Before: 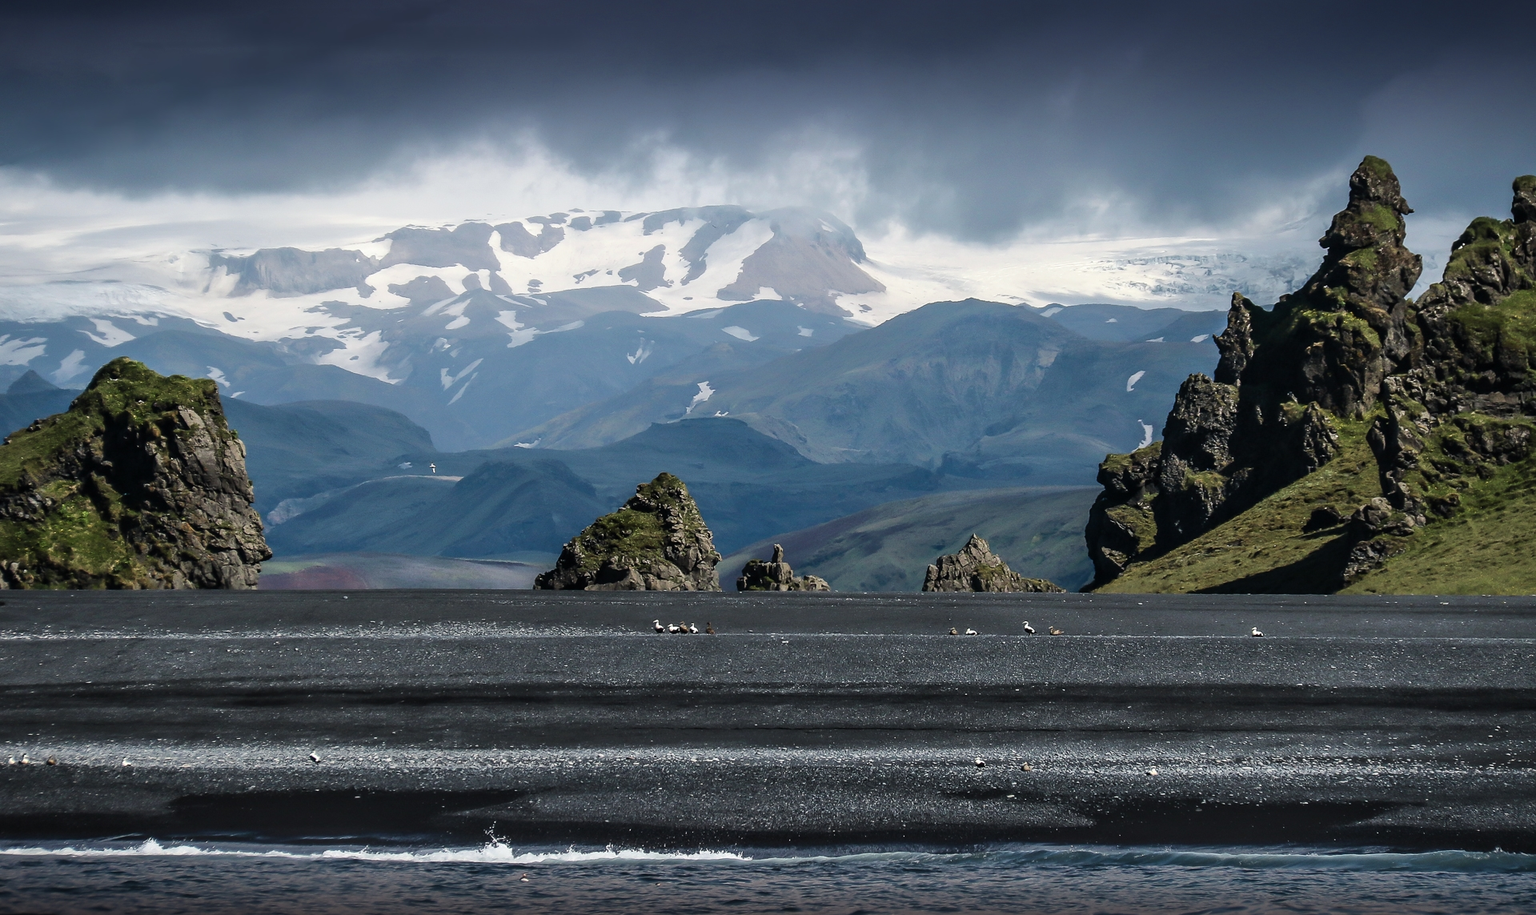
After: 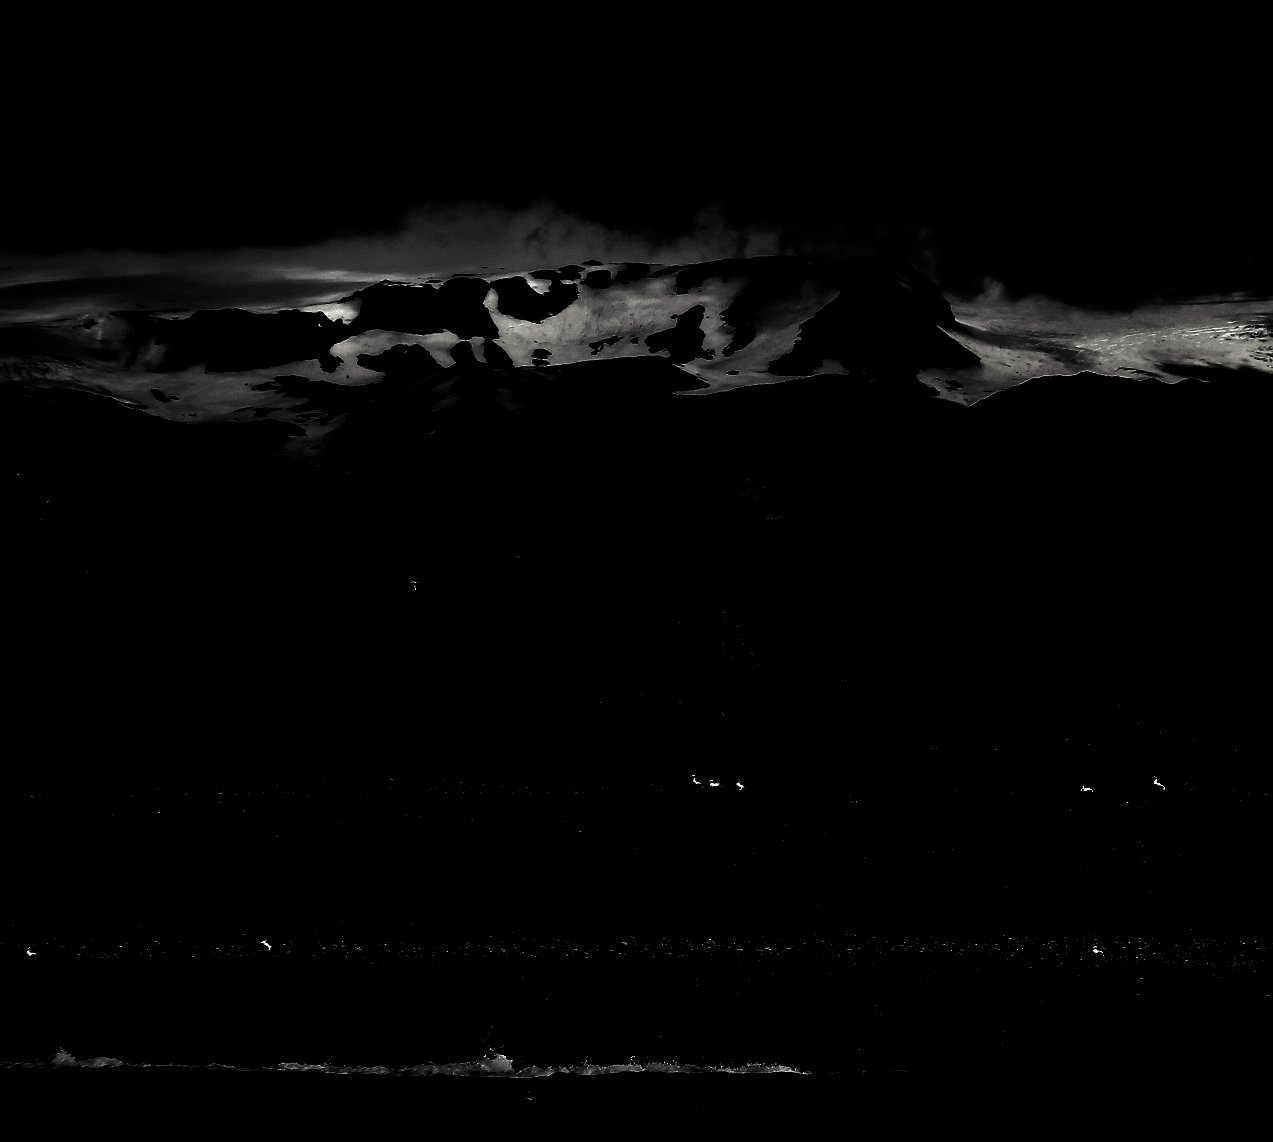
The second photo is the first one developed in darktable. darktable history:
crop and rotate: left 6.651%, right 26.963%
levels: white 99.91%, levels [0.721, 0.937, 0.997]
tone equalizer: edges refinement/feathering 500, mask exposure compensation -1.57 EV, preserve details no
